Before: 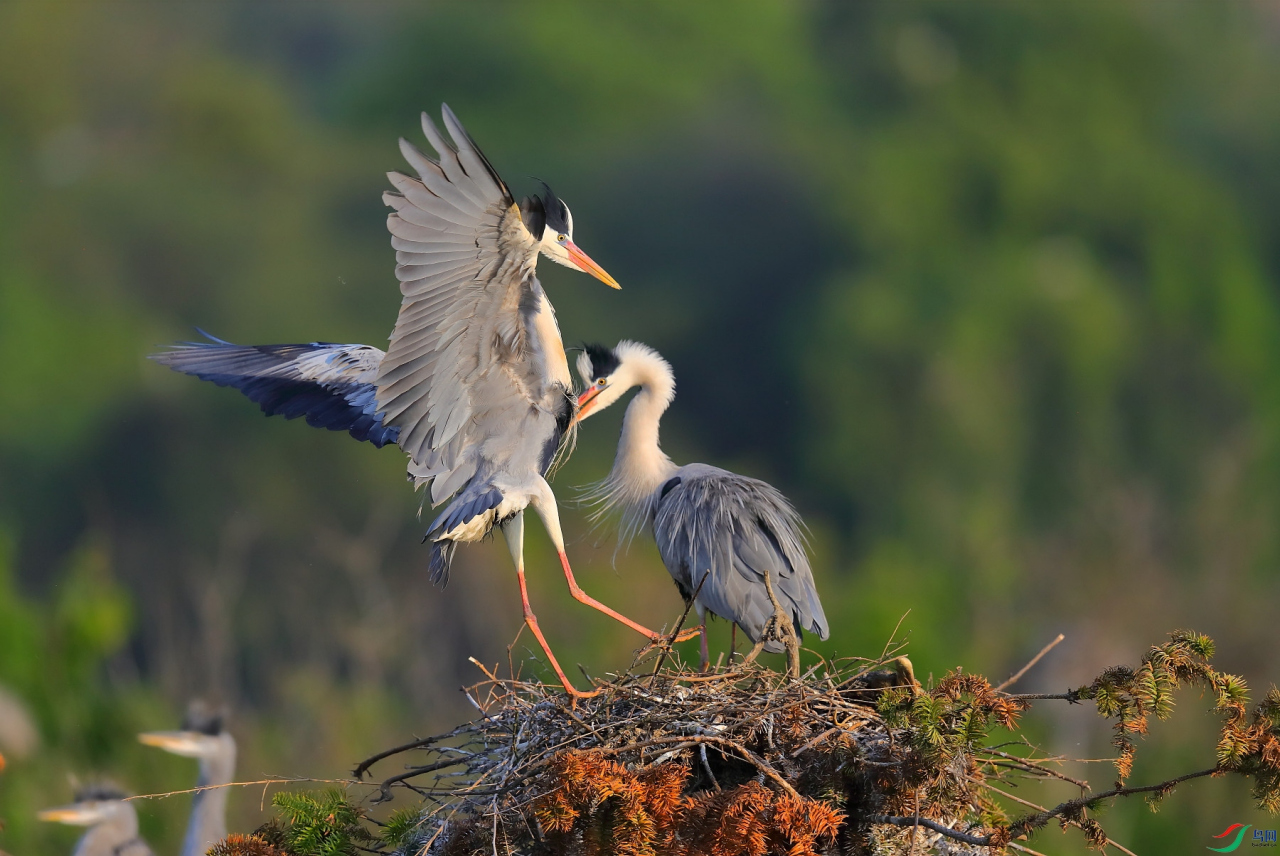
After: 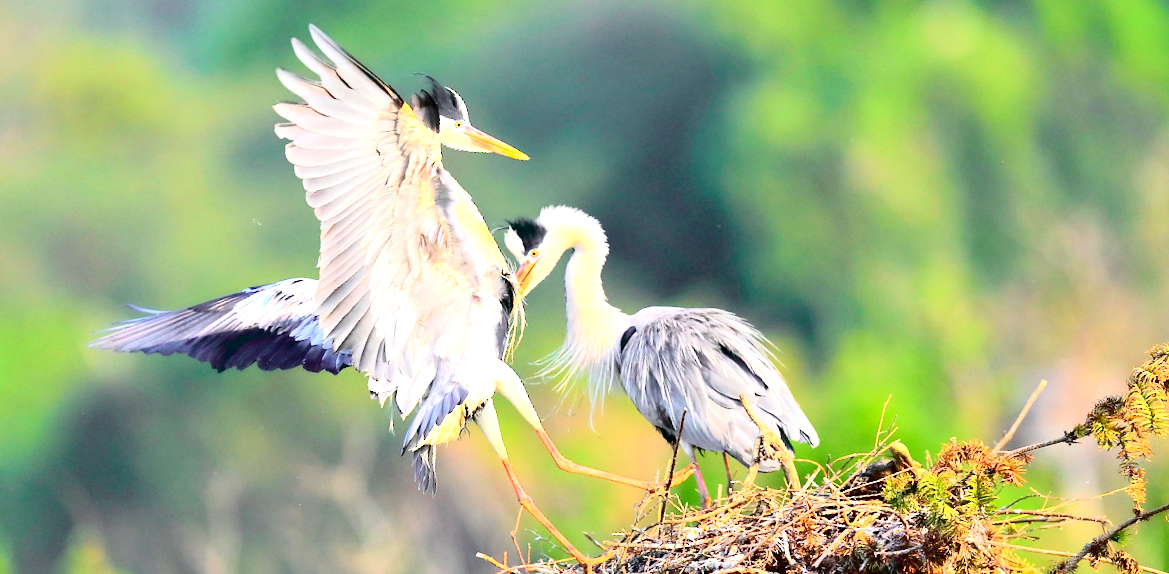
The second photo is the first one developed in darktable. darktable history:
rotate and perspective: rotation -14.8°, crop left 0.1, crop right 0.903, crop top 0.25, crop bottom 0.748
exposure: black level correction 0.005, exposure 2.084 EV, compensate highlight preservation false
tone curve: curves: ch0 [(0, 0.014) (0.17, 0.099) (0.398, 0.423) (0.728, 0.808) (0.877, 0.91) (0.99, 0.955)]; ch1 [(0, 0) (0.377, 0.325) (0.493, 0.491) (0.505, 0.504) (0.515, 0.515) (0.554, 0.575) (0.623, 0.643) (0.701, 0.718) (1, 1)]; ch2 [(0, 0) (0.423, 0.453) (0.481, 0.485) (0.501, 0.501) (0.531, 0.527) (0.586, 0.597) (0.663, 0.706) (0.717, 0.753) (1, 0.991)], color space Lab, independent channels
